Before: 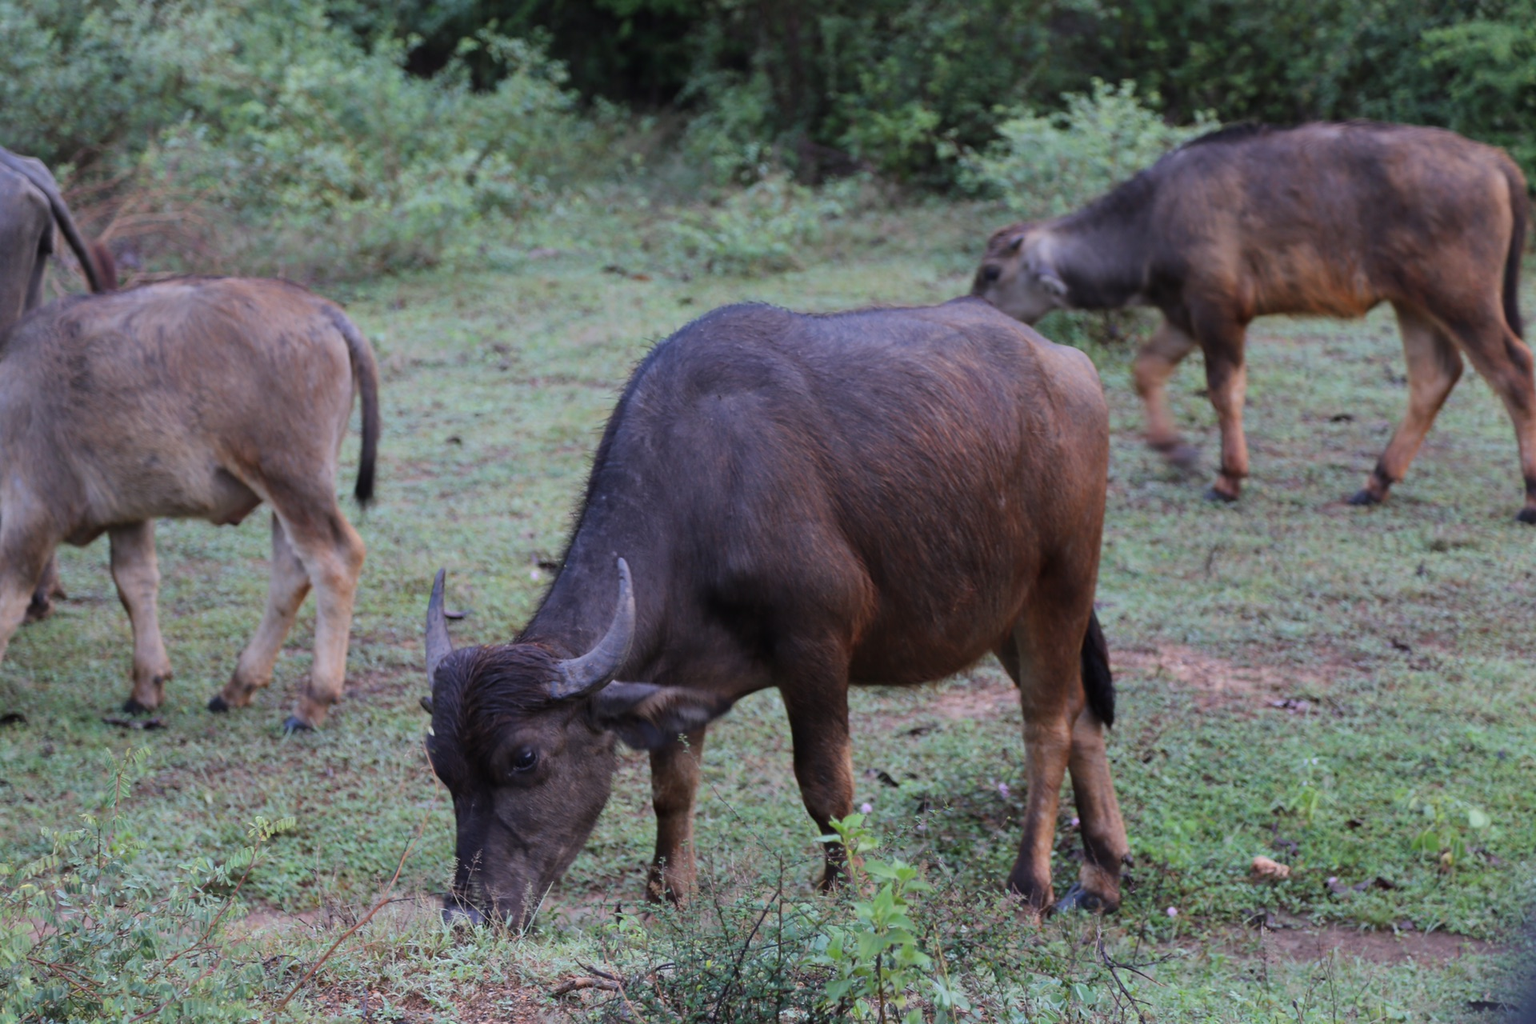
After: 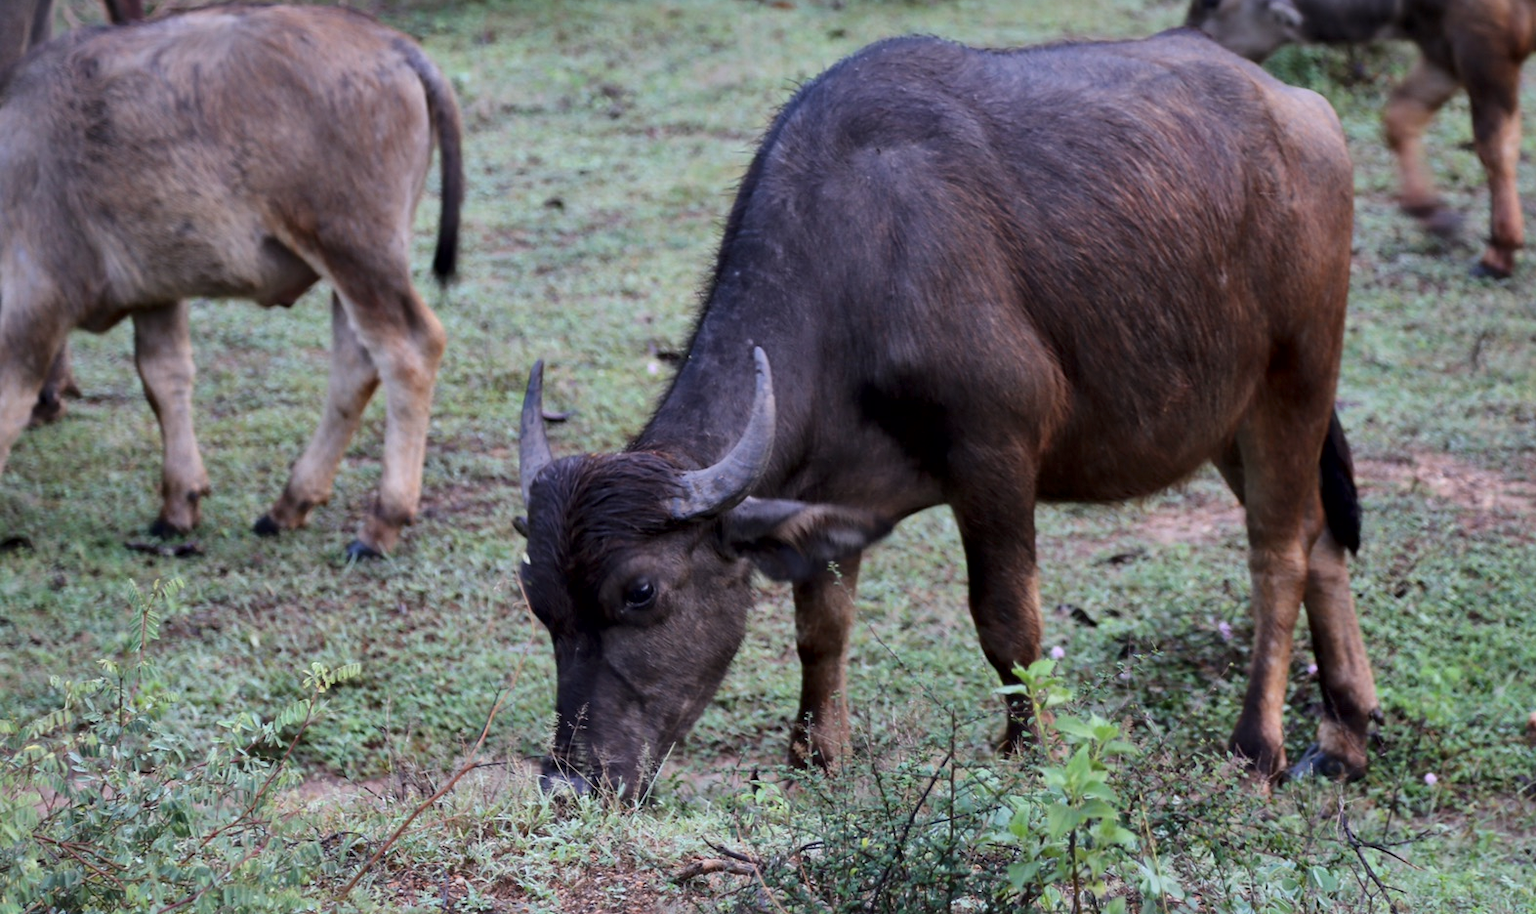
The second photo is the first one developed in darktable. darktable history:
local contrast: mode bilateral grid, contrast 26, coarseness 61, detail 151%, midtone range 0.2
crop: top 26.756%, right 18.045%
